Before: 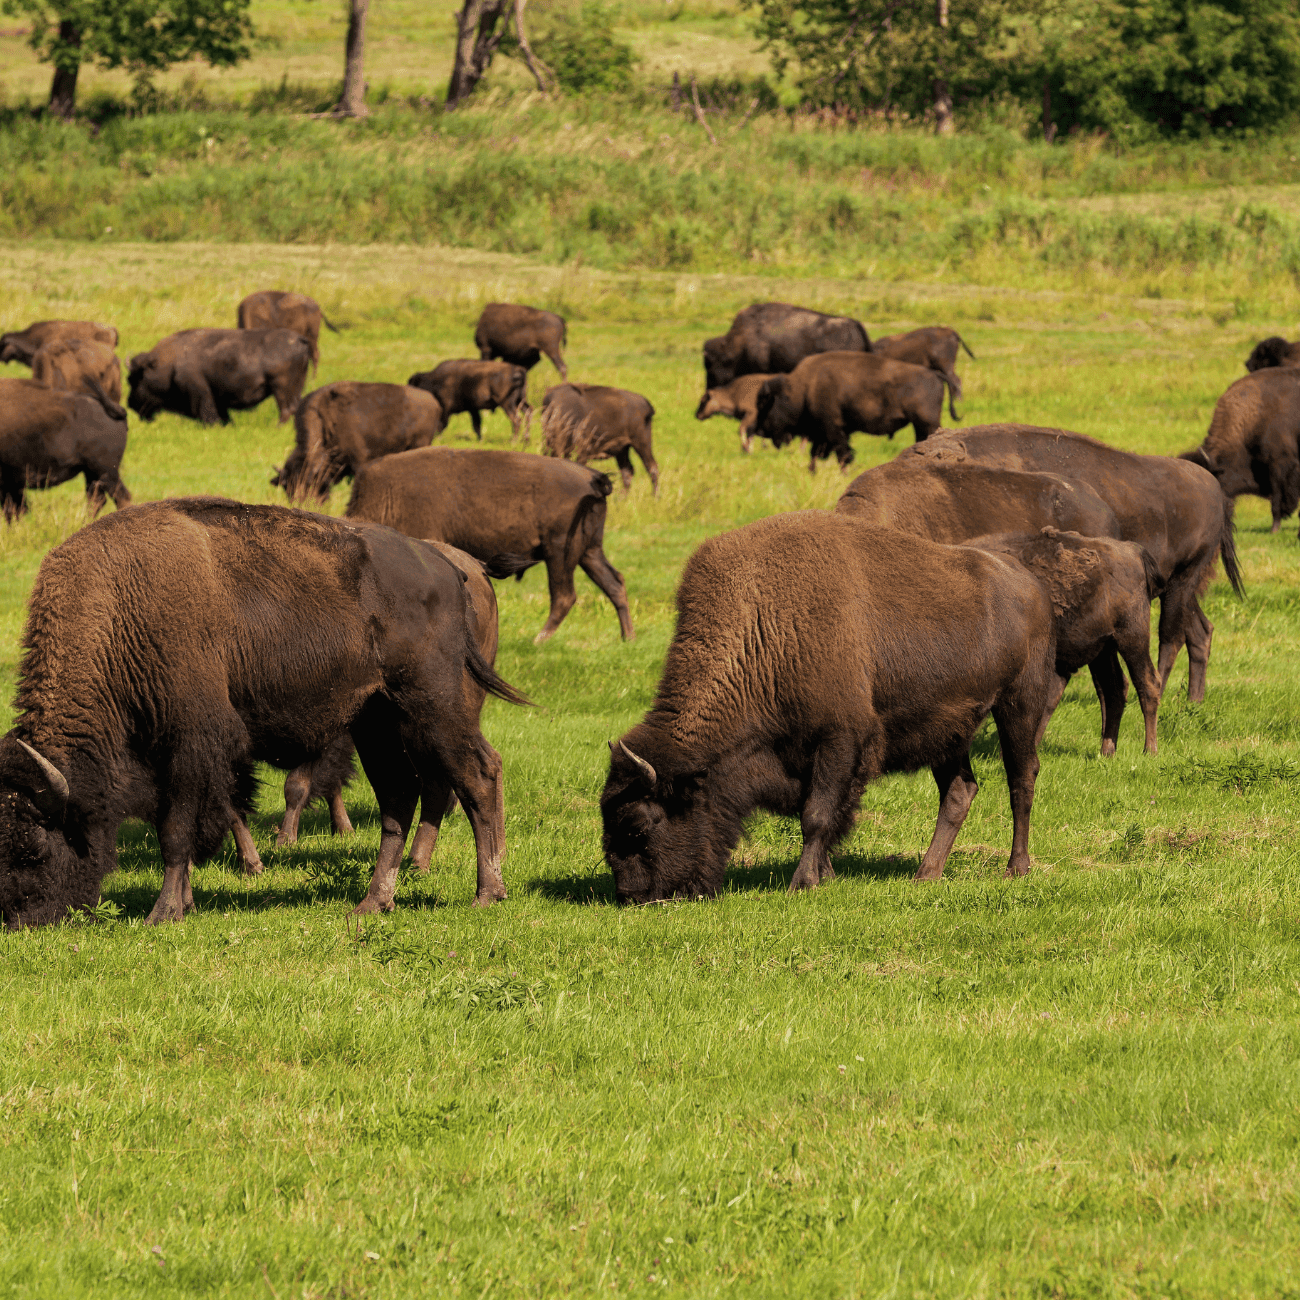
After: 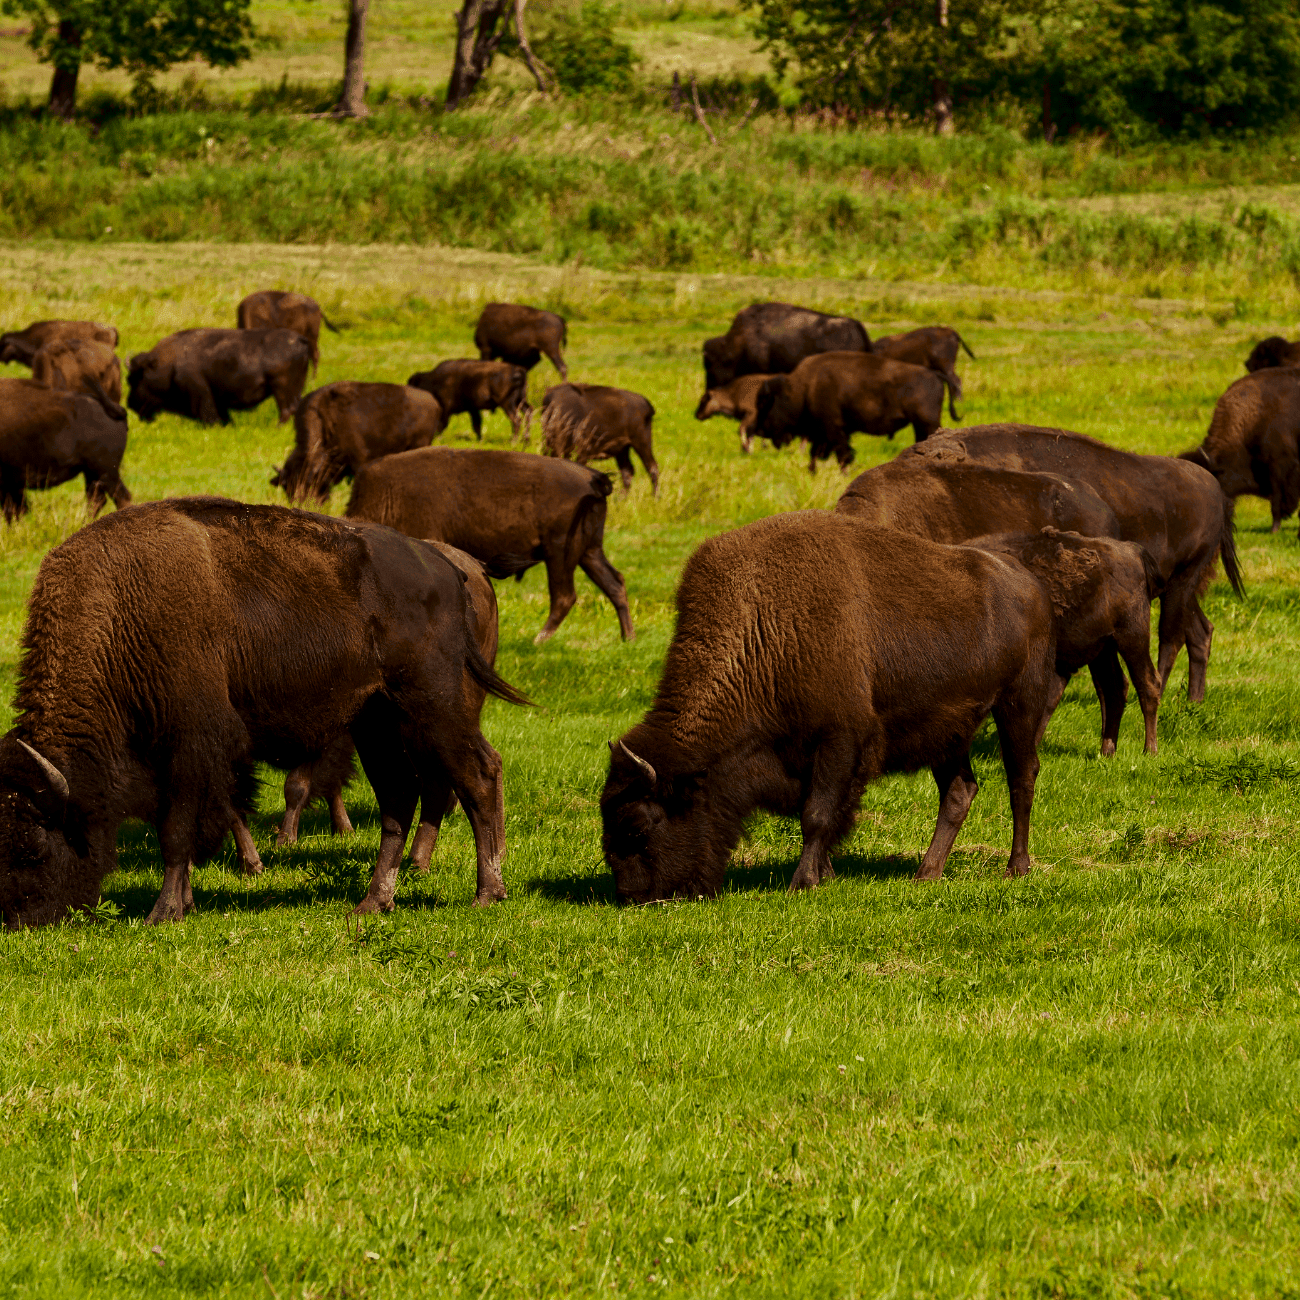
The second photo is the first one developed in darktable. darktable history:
contrast brightness saturation: contrast 0.129, brightness -0.237, saturation 0.142
